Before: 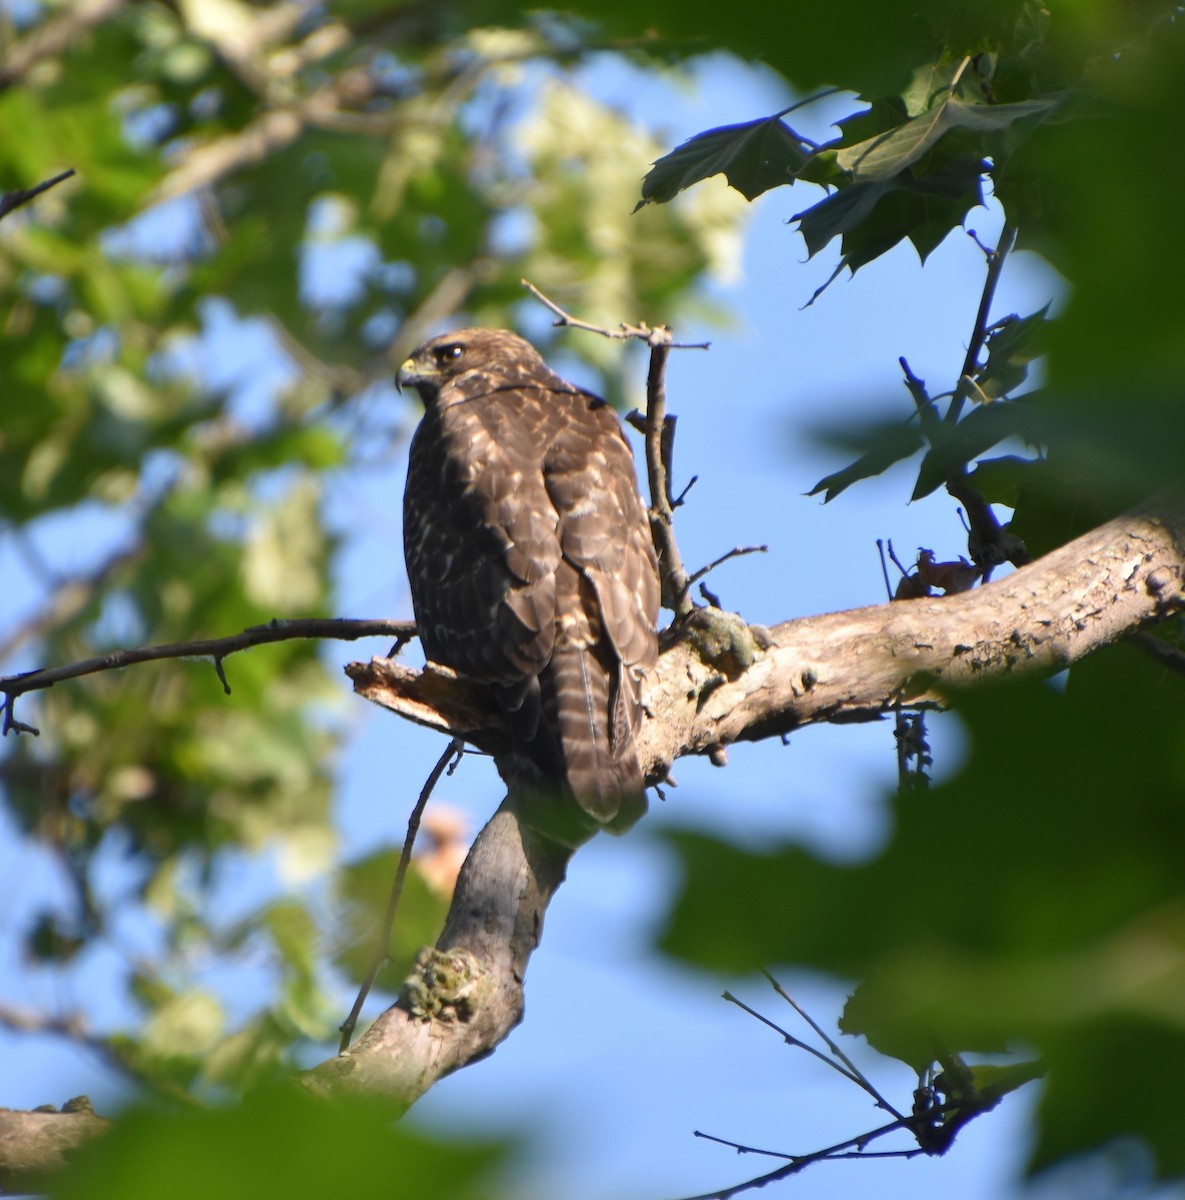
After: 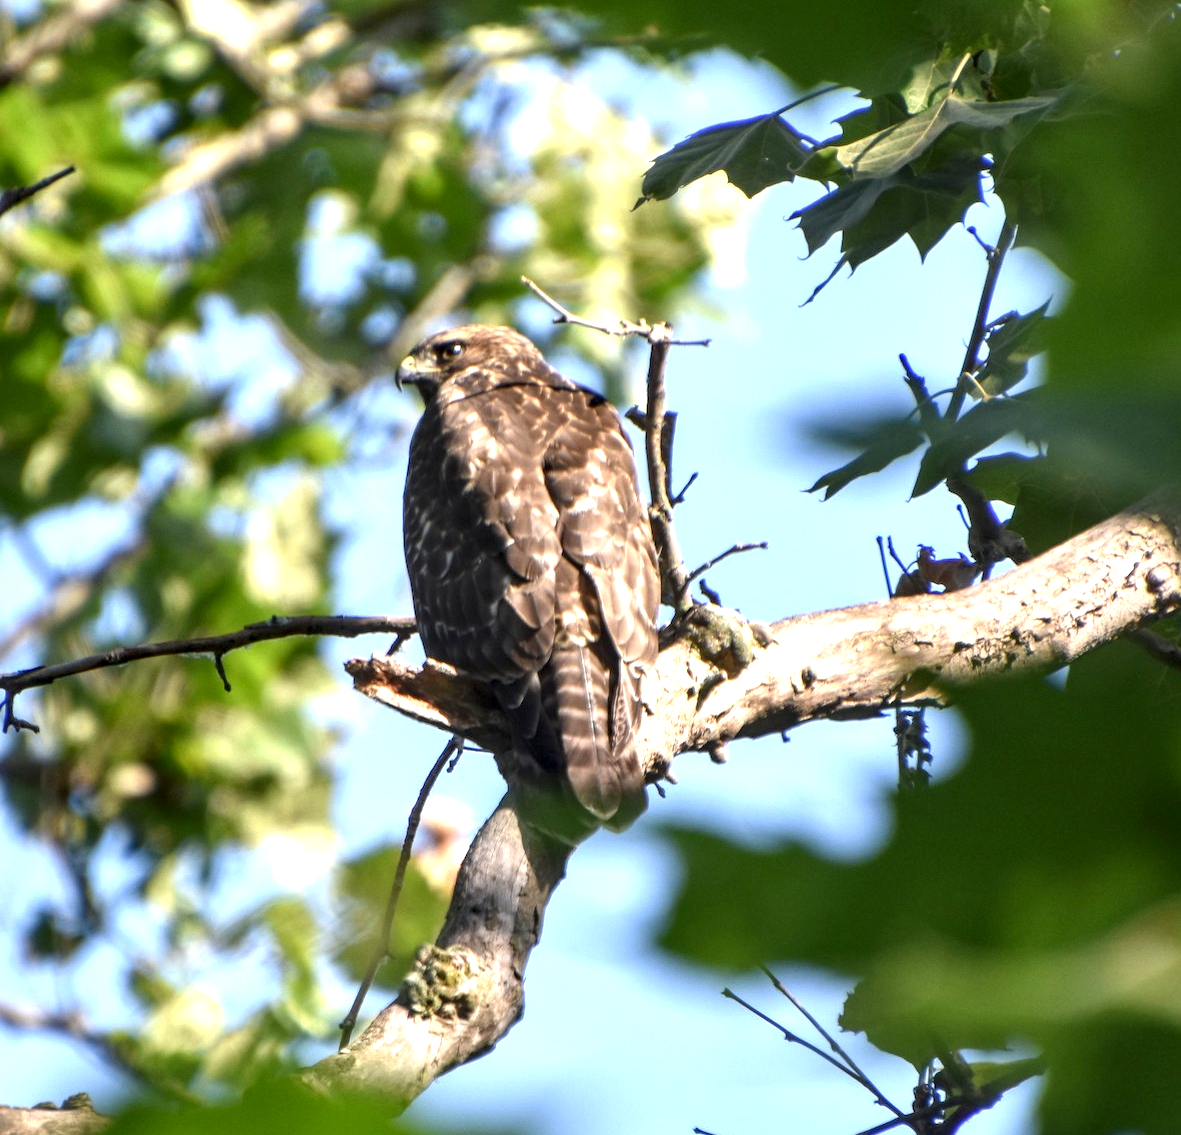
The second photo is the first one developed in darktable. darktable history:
local contrast: highlights 60%, shadows 64%, detail 160%
crop: top 0.326%, right 0.266%, bottom 5.055%
exposure: exposure 0.701 EV, compensate highlight preservation false
